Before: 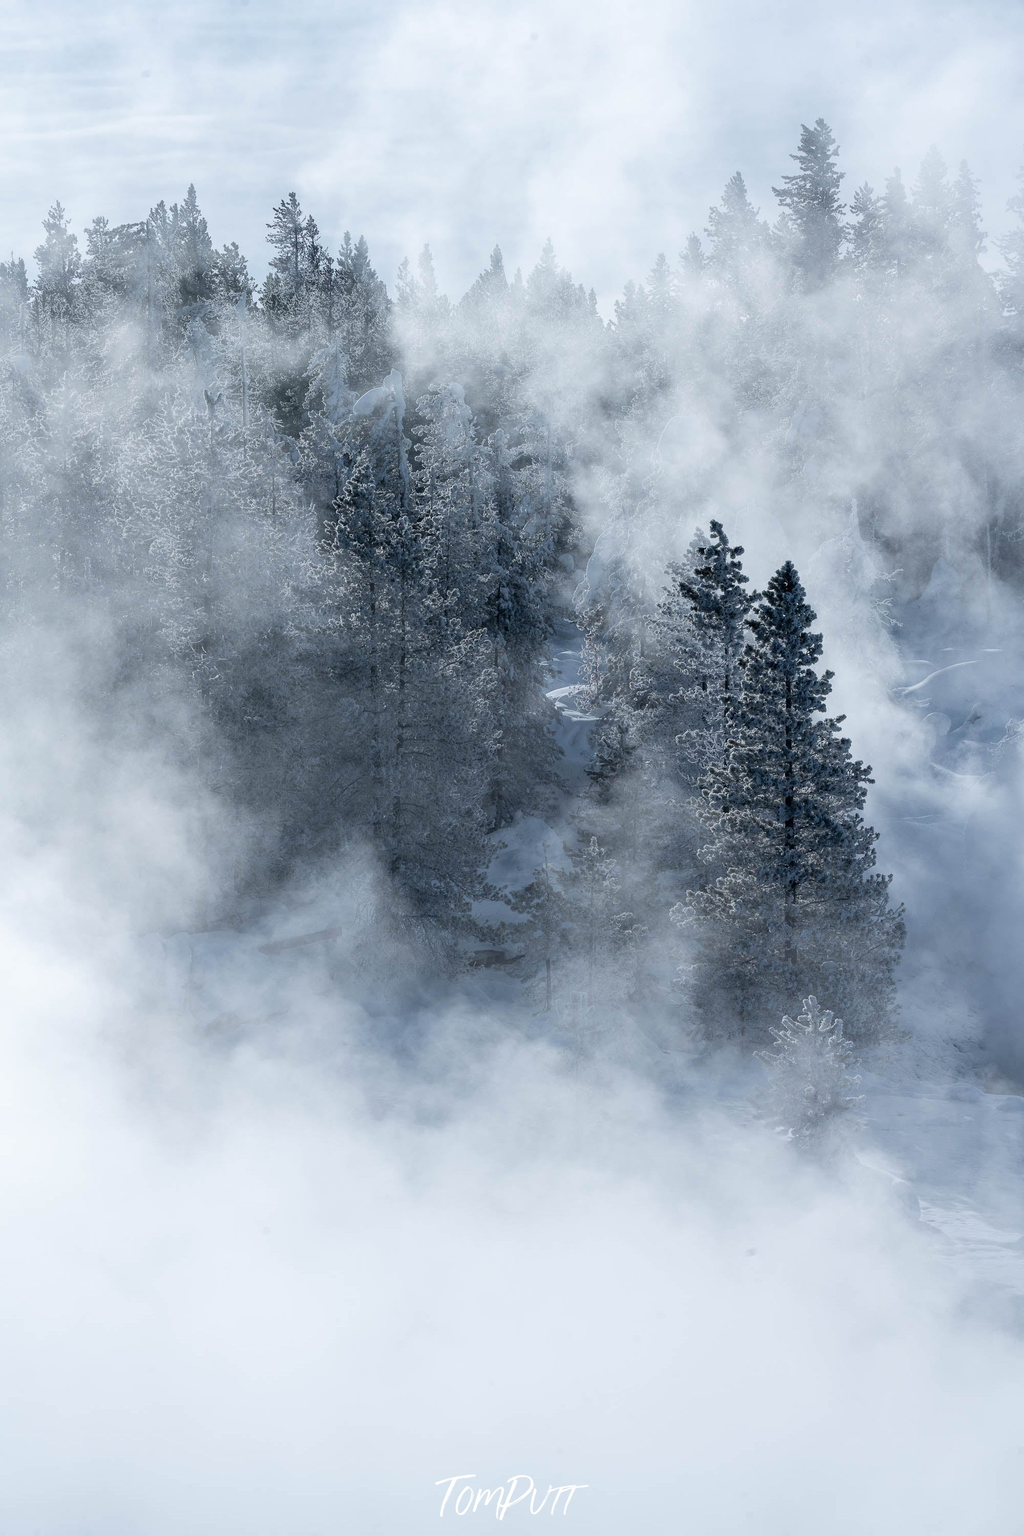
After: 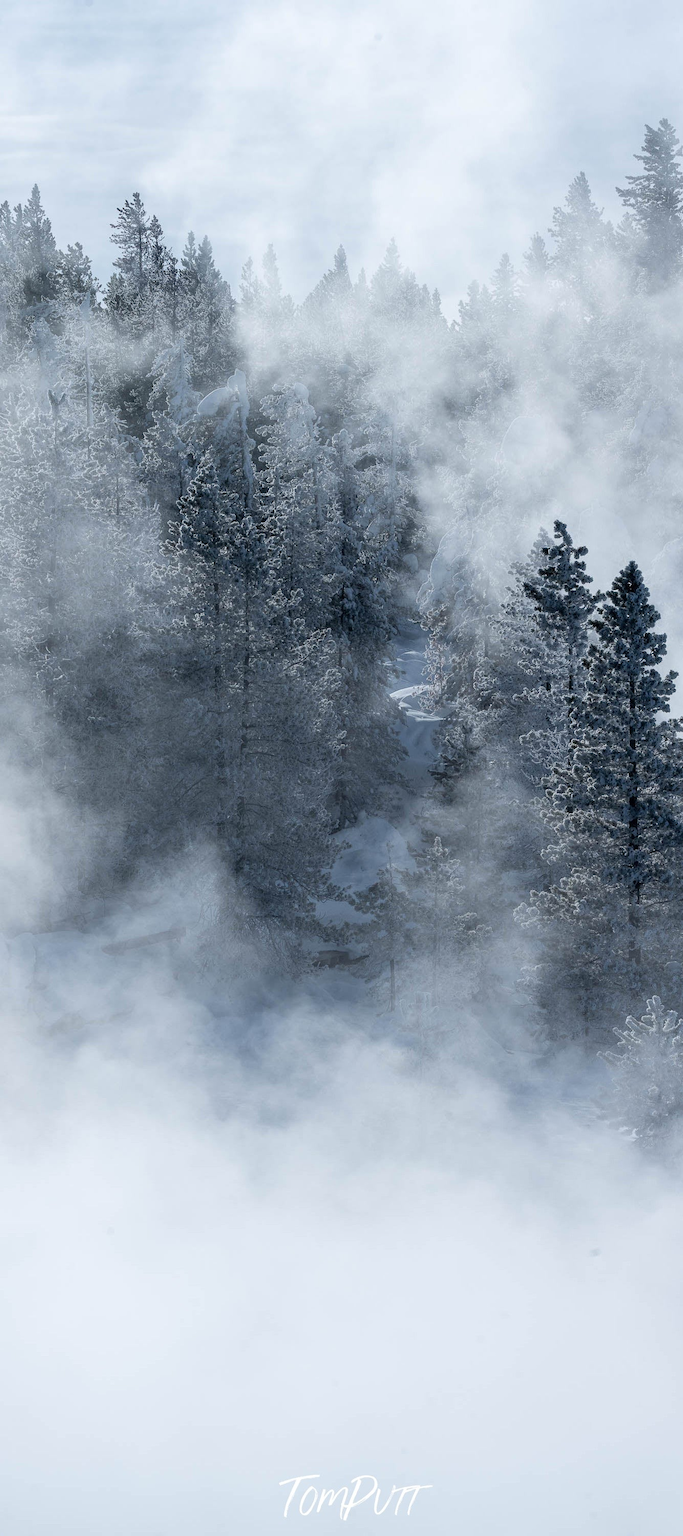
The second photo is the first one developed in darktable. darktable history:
crop and rotate: left 15.283%, right 17.886%
